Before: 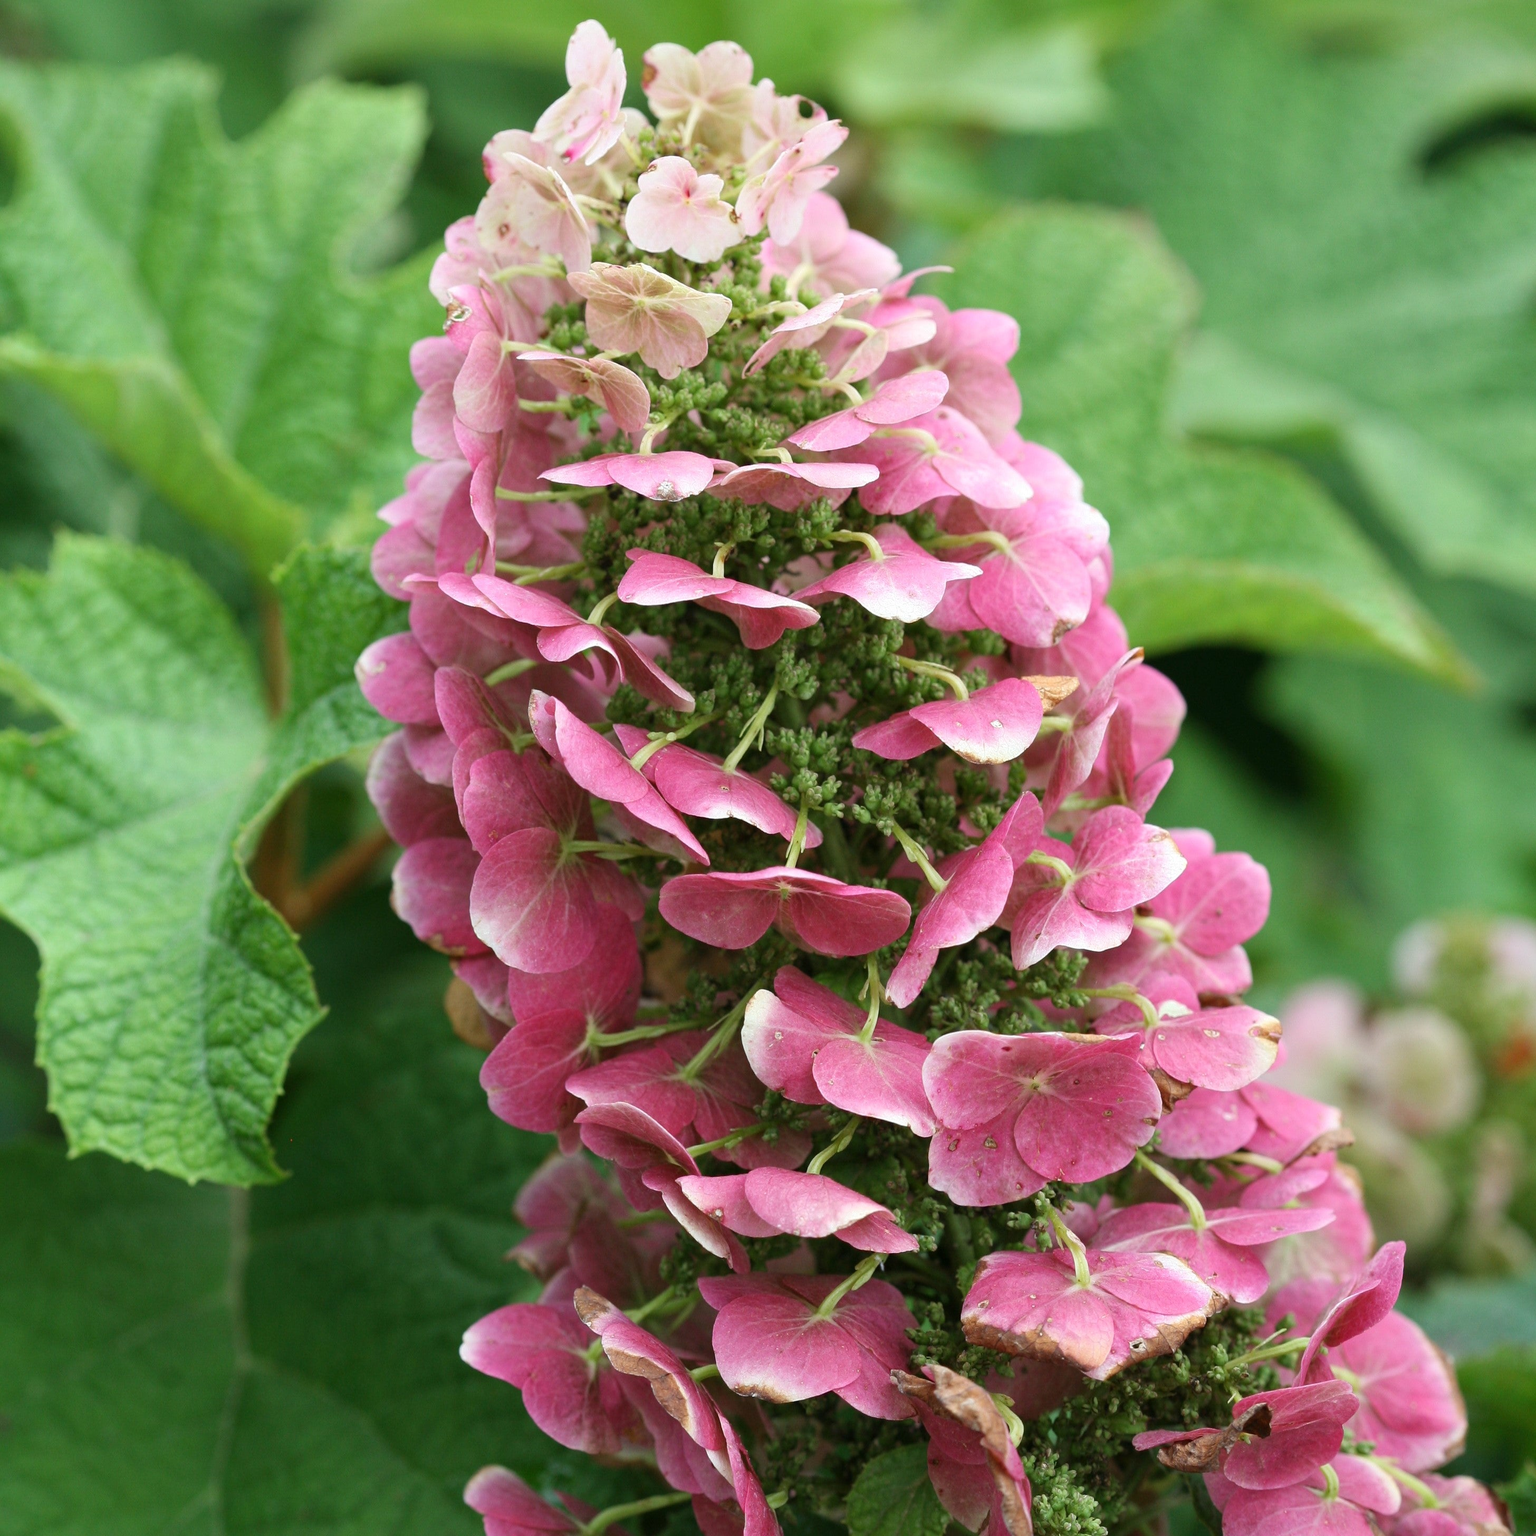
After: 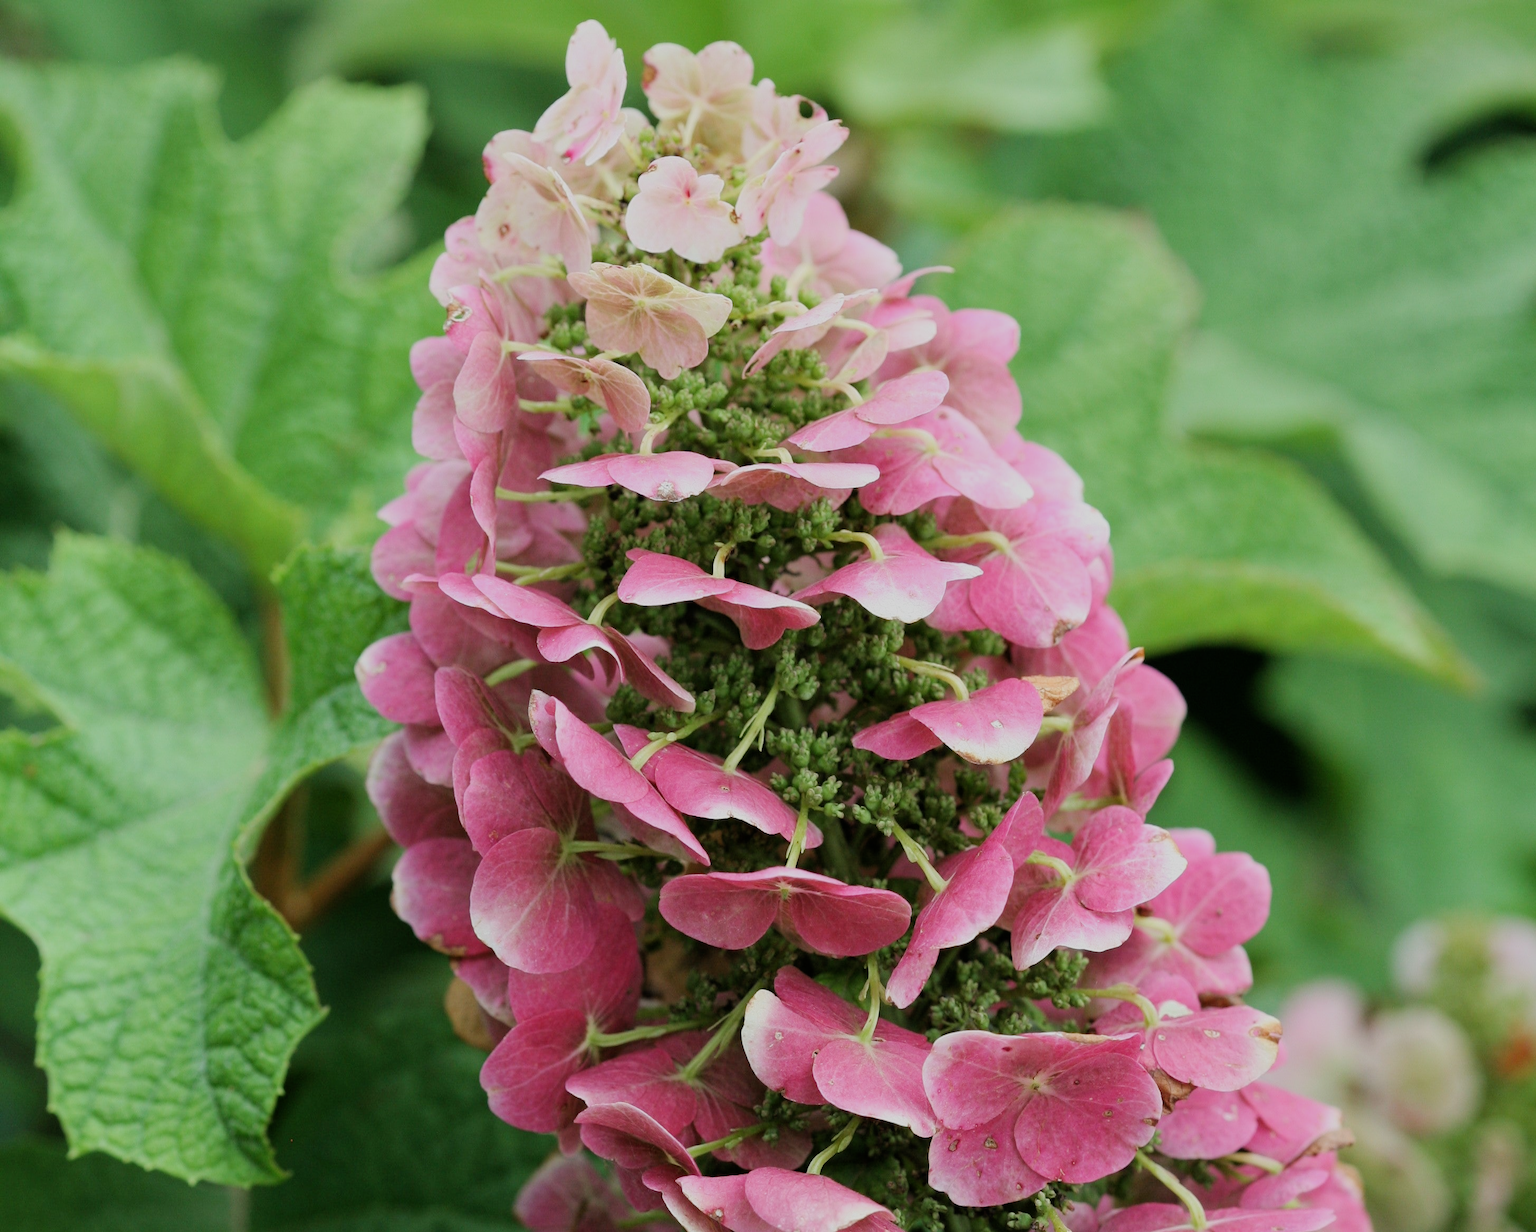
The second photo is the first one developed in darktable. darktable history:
crop: bottom 19.713%
filmic rgb: black relative exposure -7.65 EV, white relative exposure 4.56 EV, hardness 3.61
